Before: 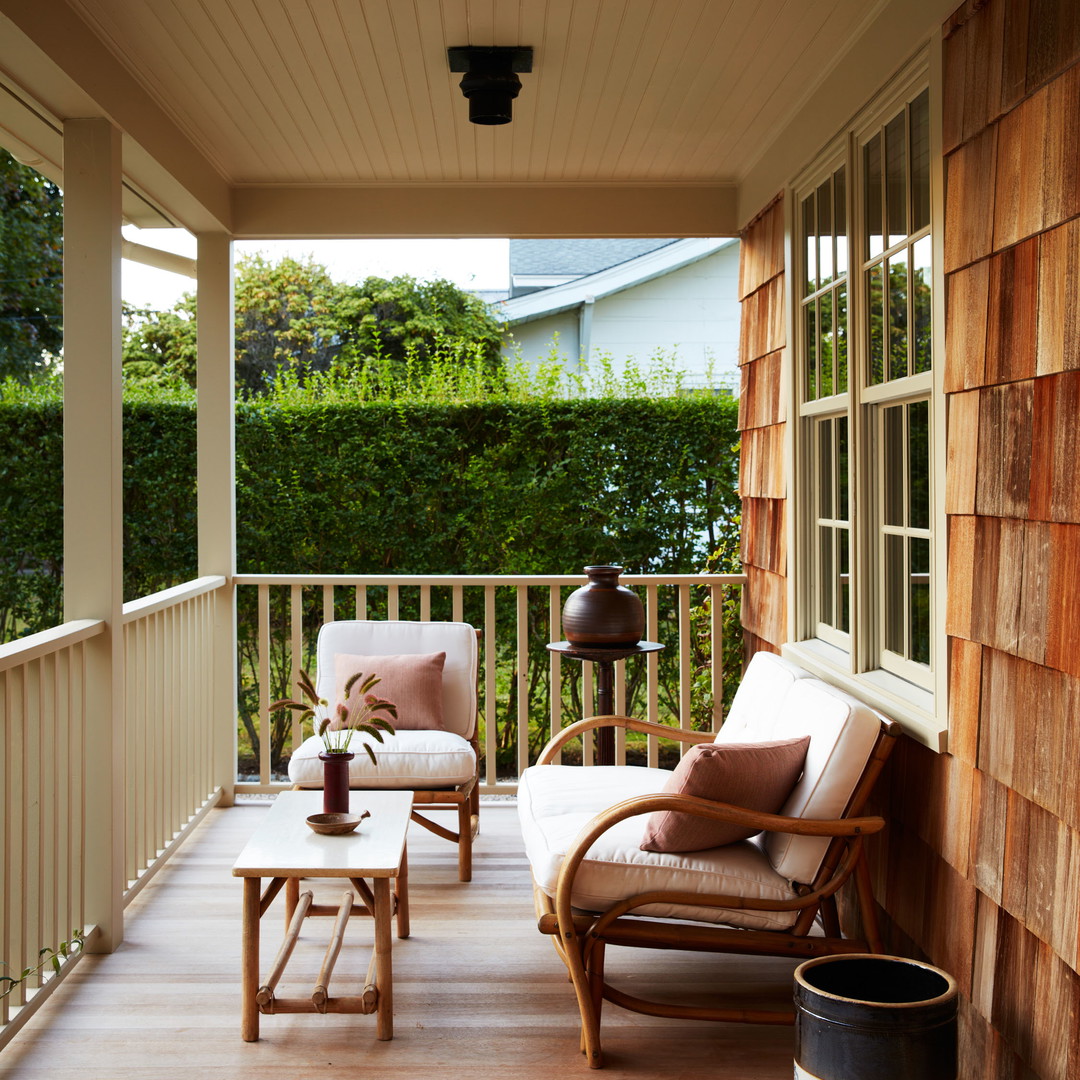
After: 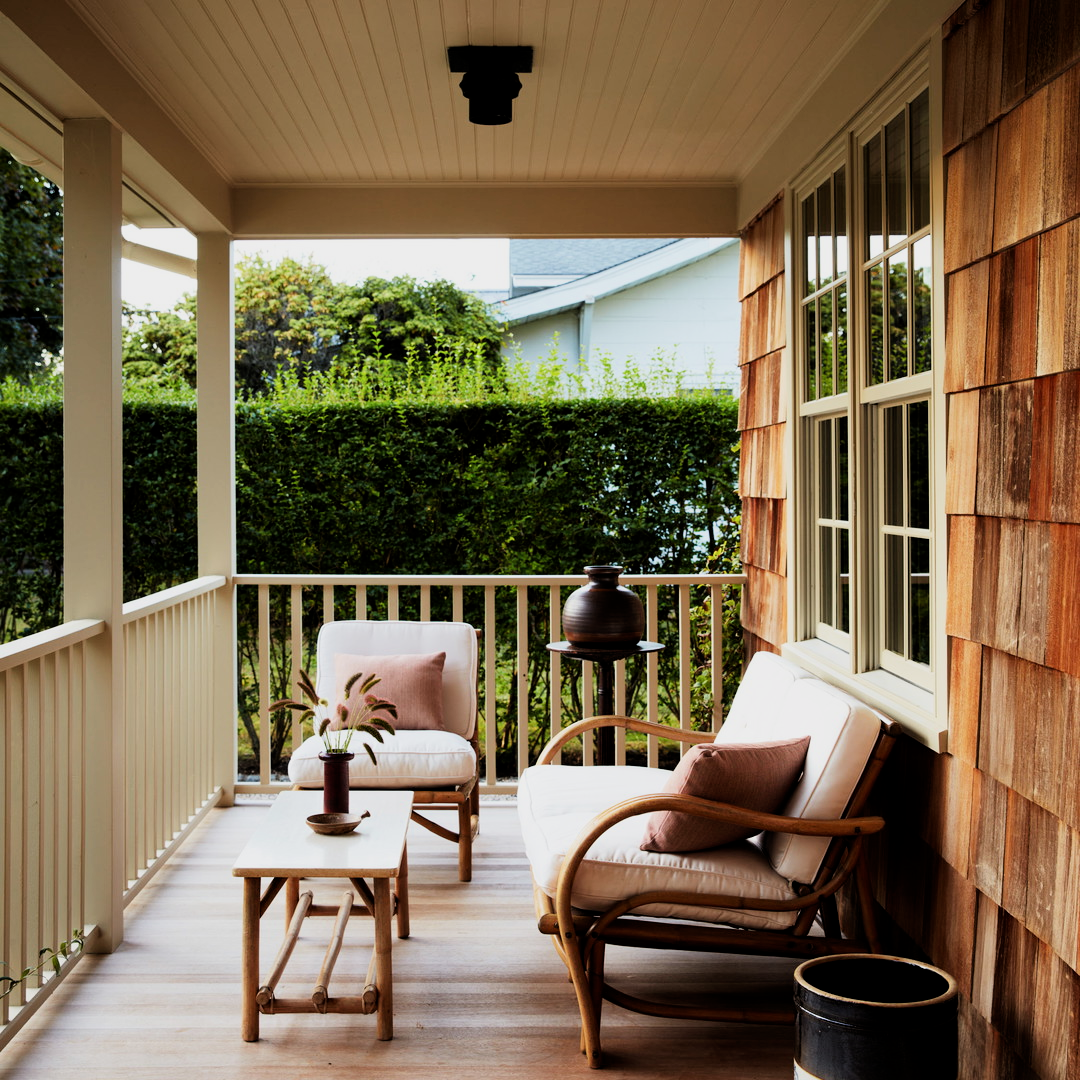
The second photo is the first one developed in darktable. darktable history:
filmic rgb: middle gray luminance 12.65%, black relative exposure -10.16 EV, white relative exposure 3.46 EV, target black luminance 0%, hardness 5.7, latitude 45.22%, contrast 1.23, highlights saturation mix 5.06%, shadows ↔ highlights balance 27.34%
